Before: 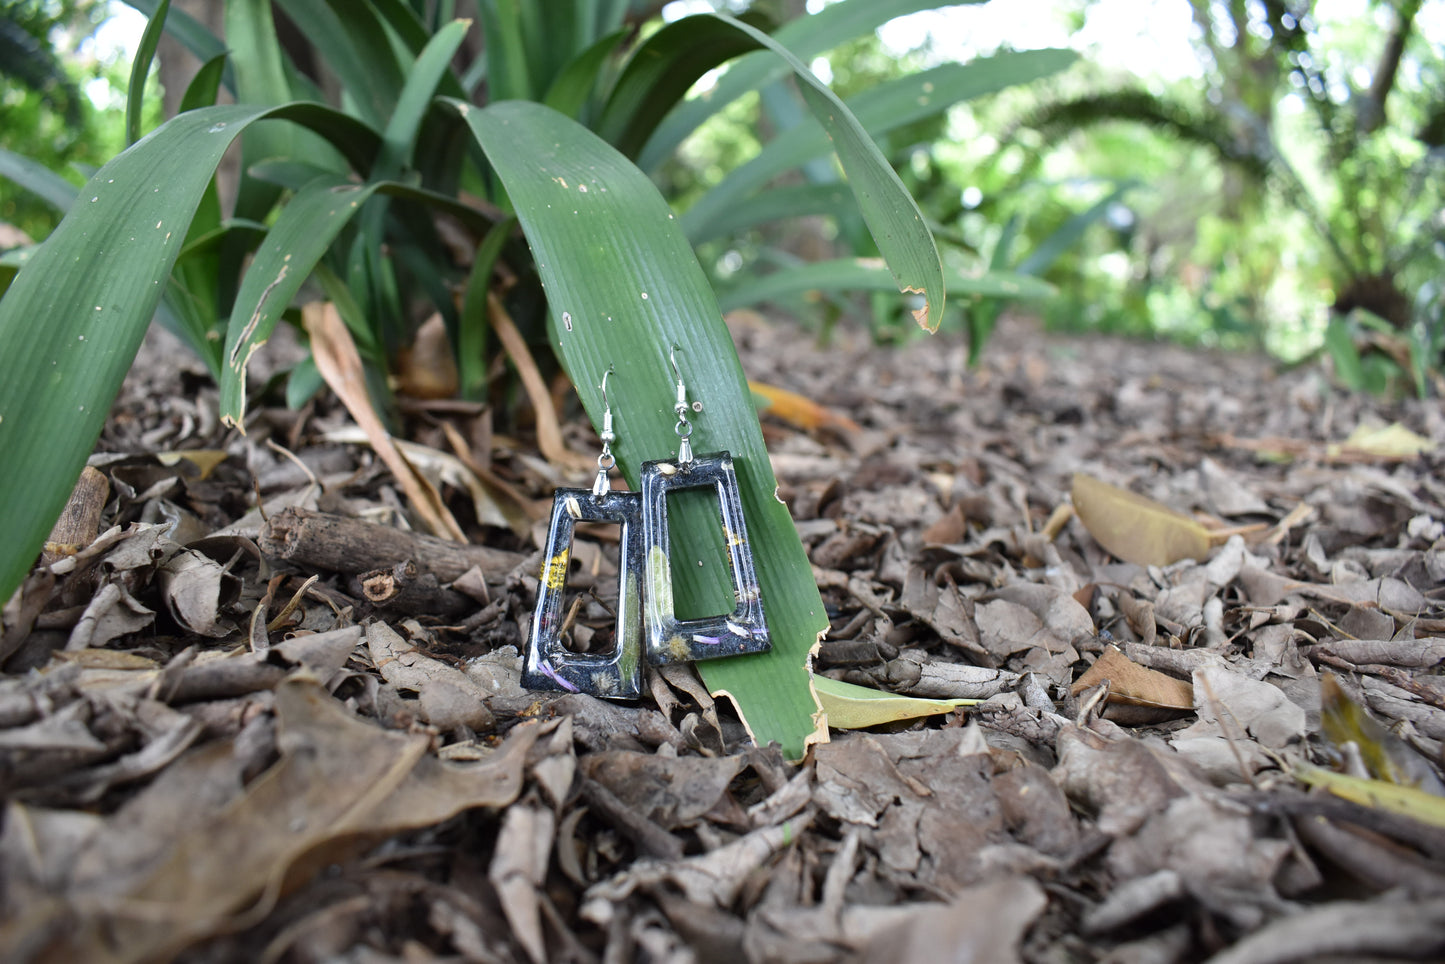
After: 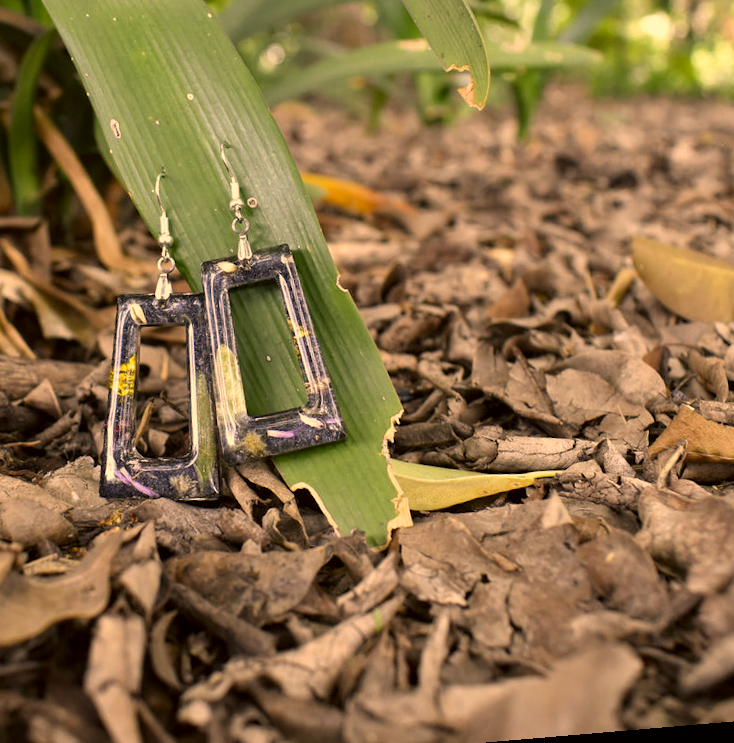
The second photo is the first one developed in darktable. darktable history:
rotate and perspective: rotation -4.86°, automatic cropping off
local contrast: highlights 100%, shadows 100%, detail 120%, midtone range 0.2
contrast brightness saturation: saturation -0.05
crop: left 31.379%, top 24.658%, right 20.326%, bottom 6.628%
color correction: highlights a* 17.94, highlights b* 35.39, shadows a* 1.48, shadows b* 6.42, saturation 1.01
levels: mode automatic, black 0.023%, white 99.97%, levels [0.062, 0.494, 0.925]
